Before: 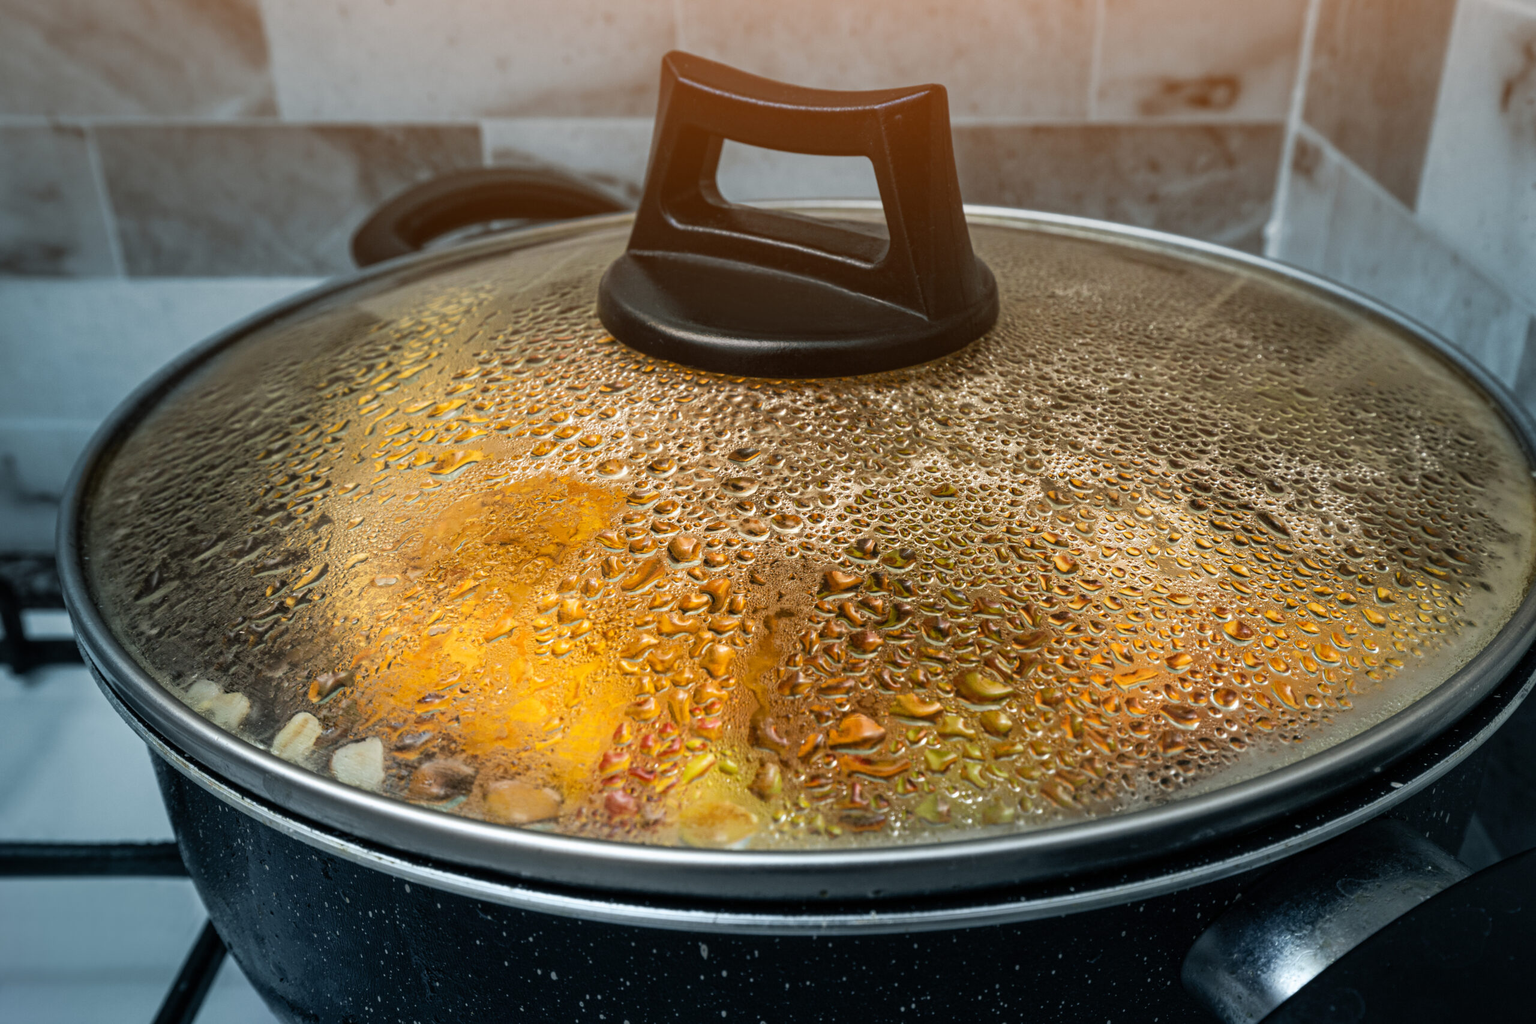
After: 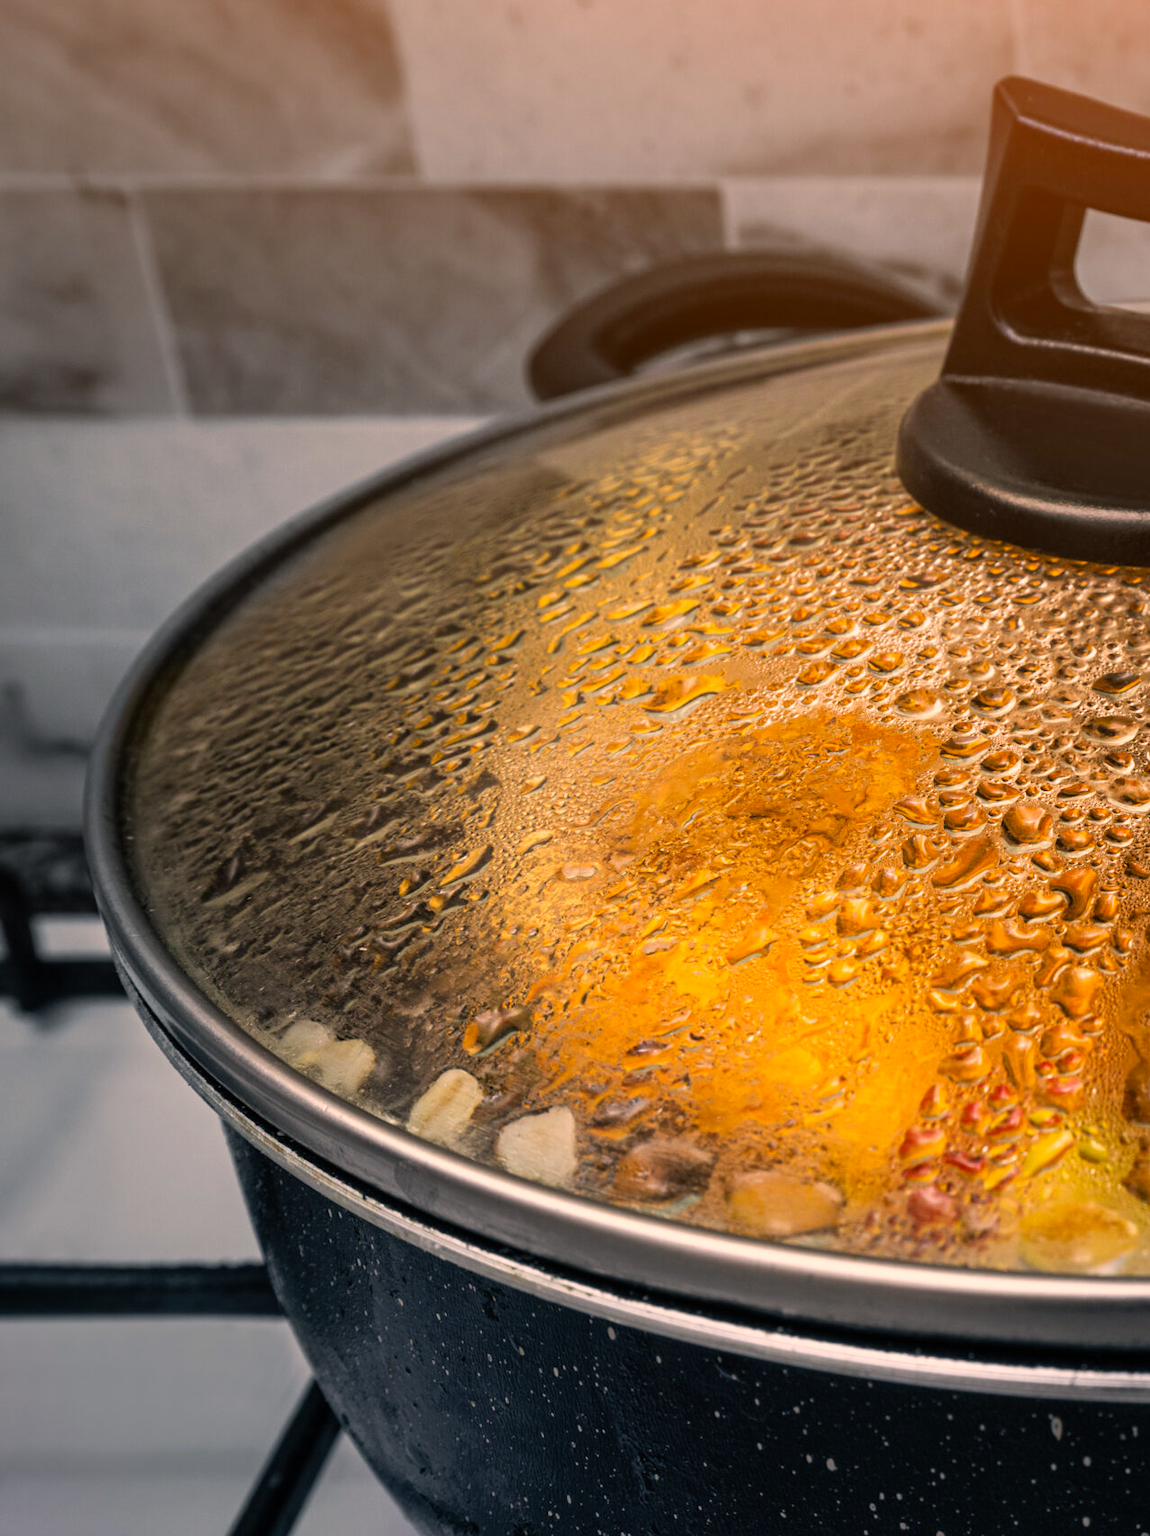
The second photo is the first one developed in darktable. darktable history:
crop and rotate: left 0.033%, top 0%, right 50.043%
color correction: highlights a* 17.85, highlights b* 18.58
